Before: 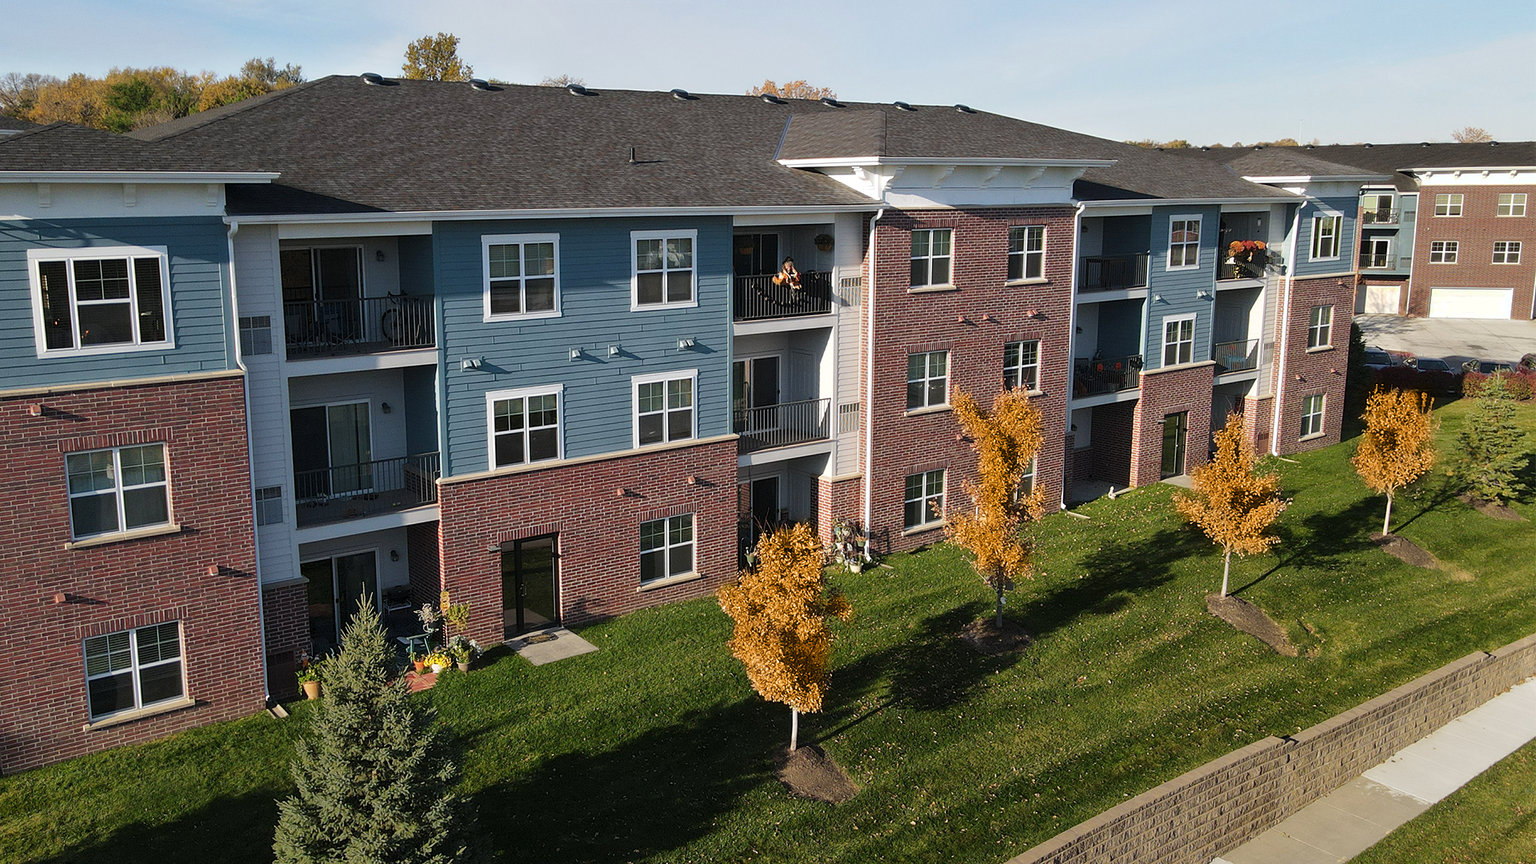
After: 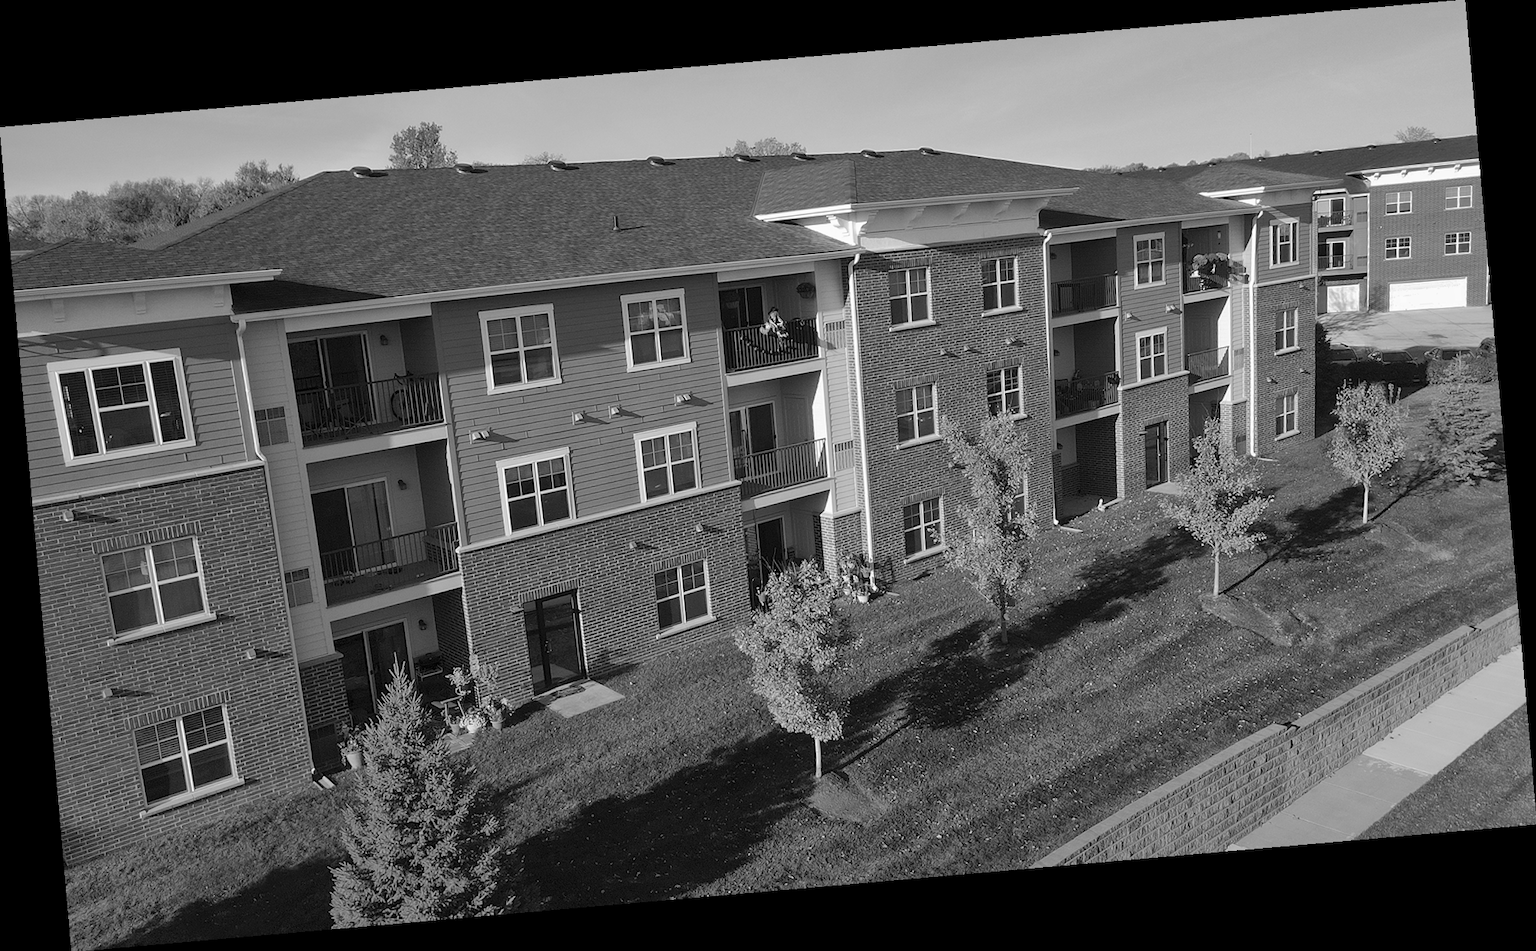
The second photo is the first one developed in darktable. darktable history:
rotate and perspective: rotation -4.98°, automatic cropping off
white balance: red 0.931, blue 1.11
monochrome: on, module defaults
shadows and highlights: highlights -60
